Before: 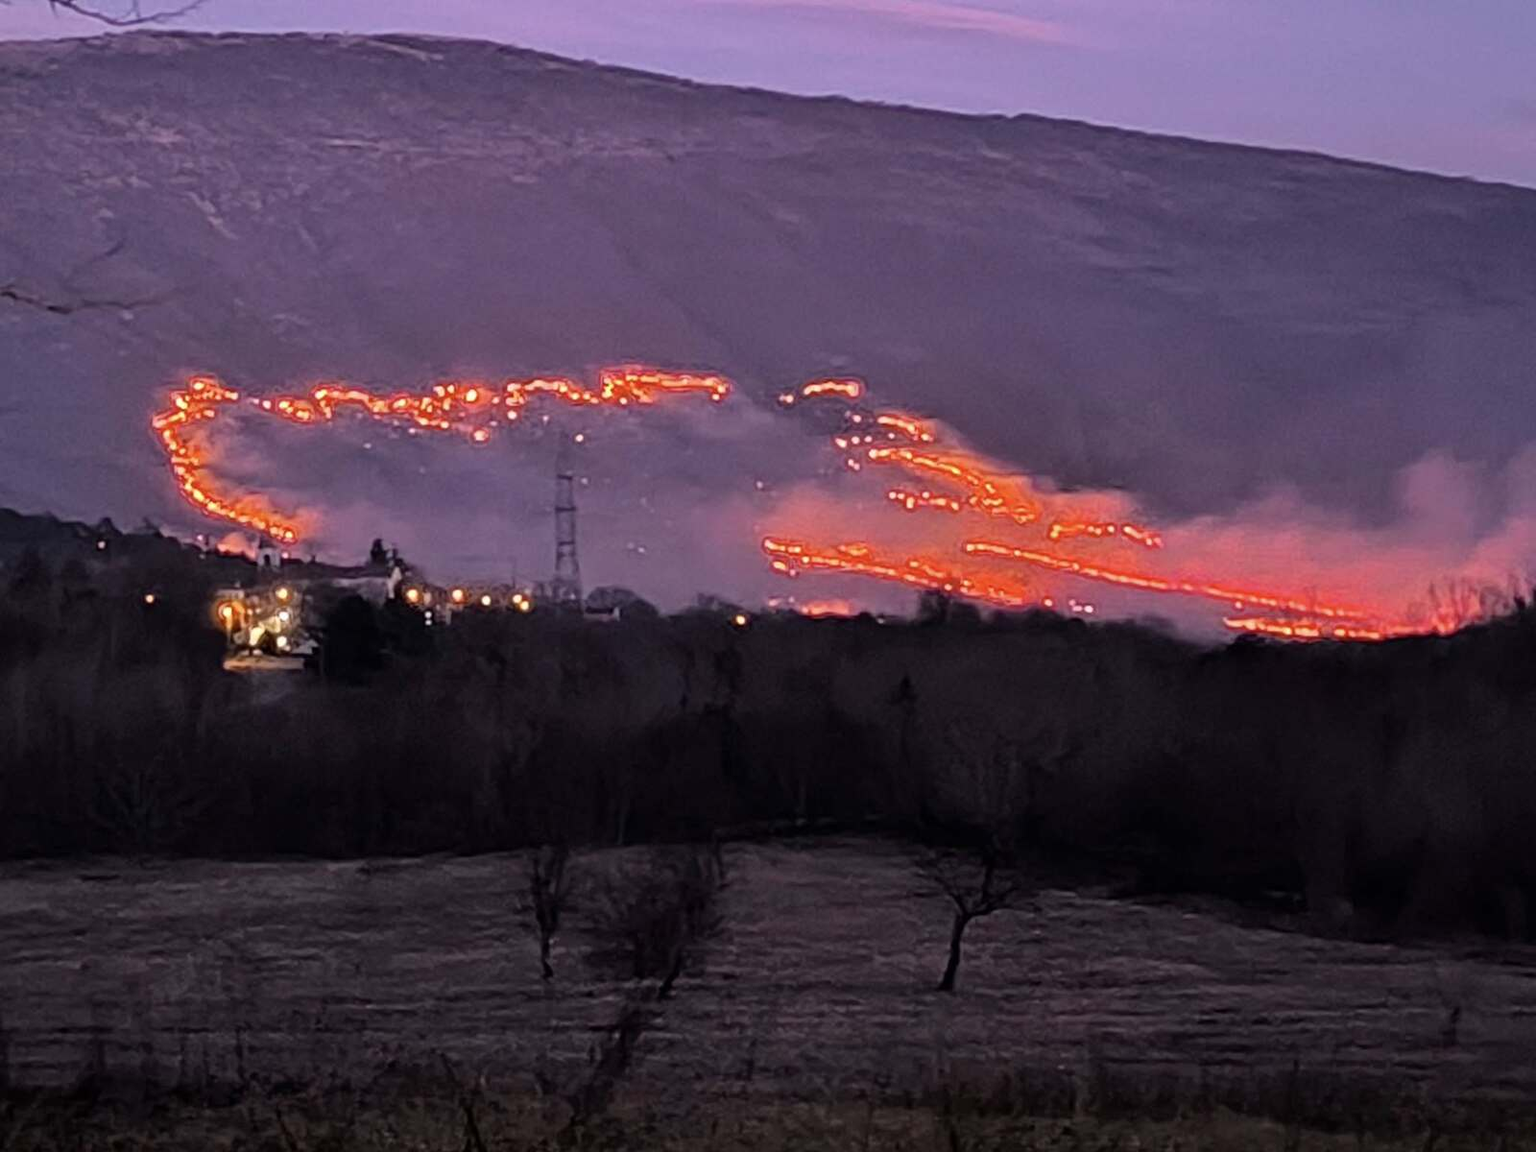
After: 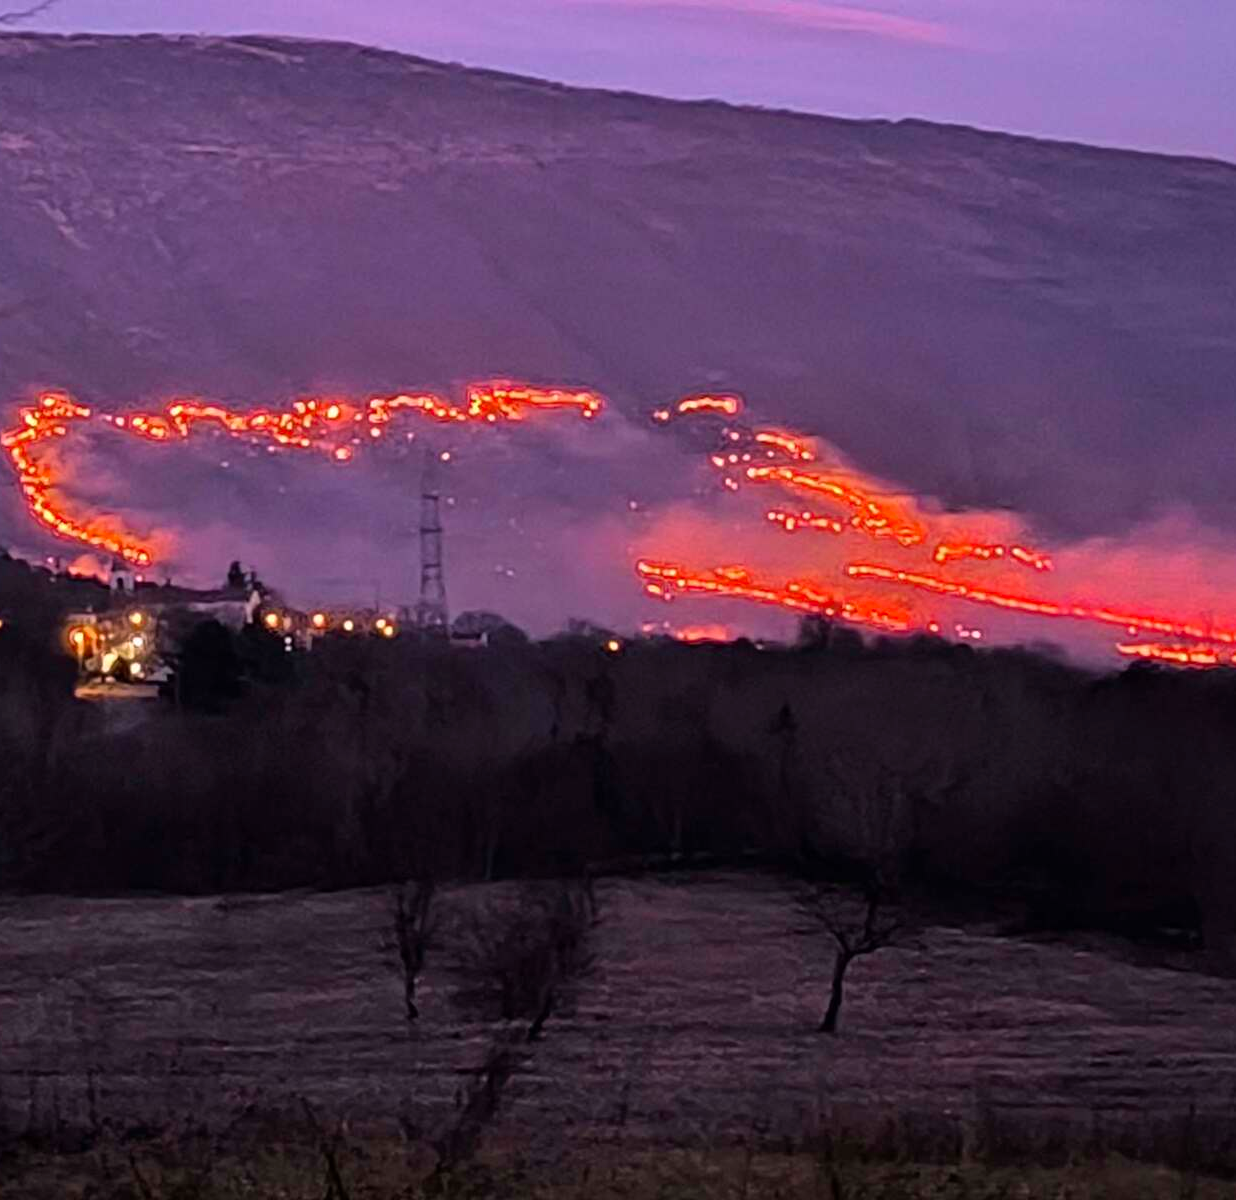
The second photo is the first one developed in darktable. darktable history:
contrast brightness saturation: contrast 0.038, saturation 0.069
crop: left 9.9%, right 12.807%
velvia: on, module defaults
